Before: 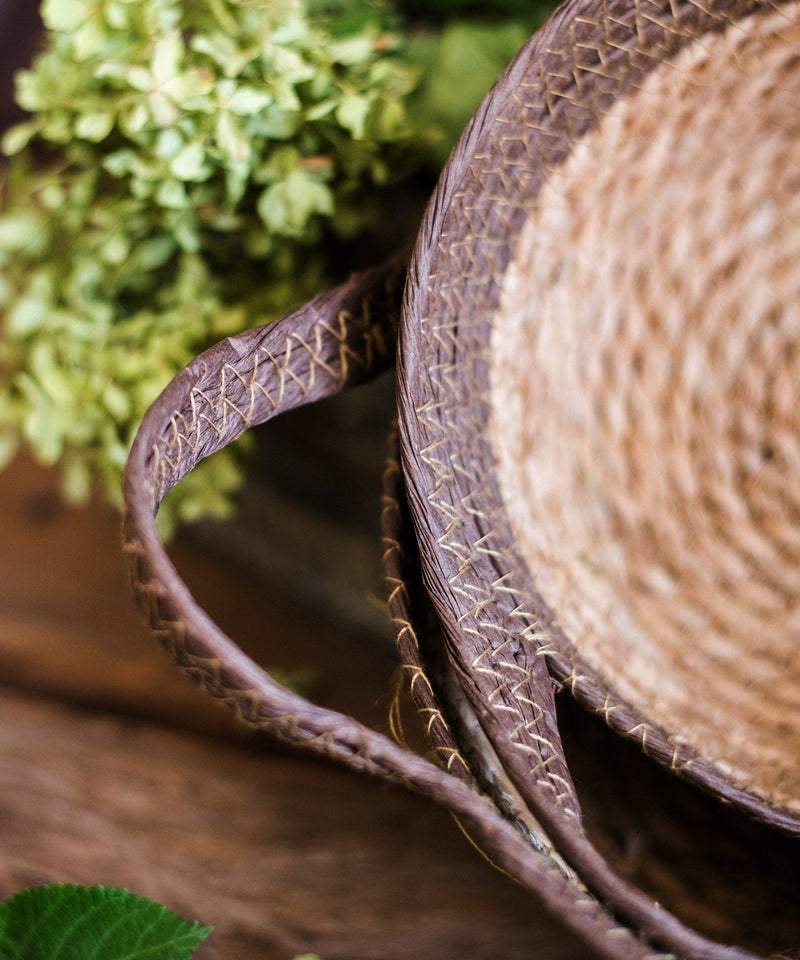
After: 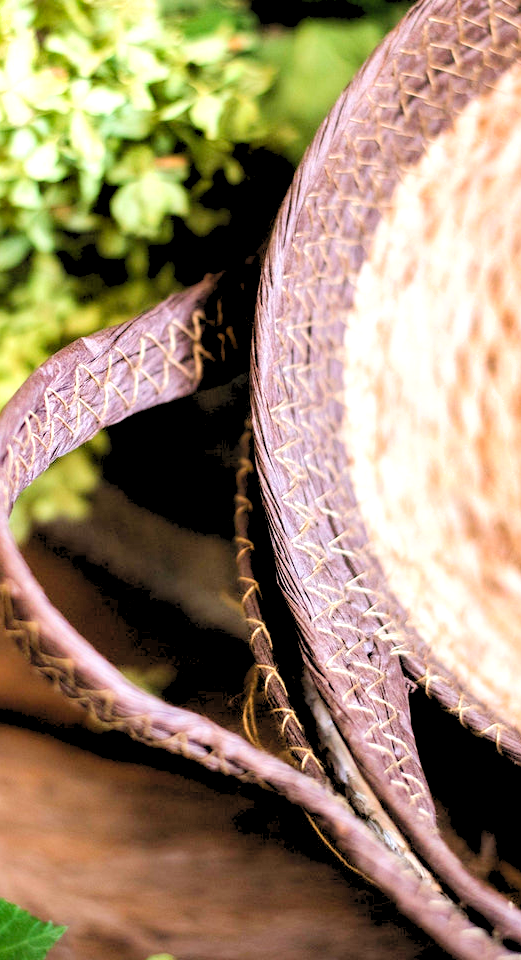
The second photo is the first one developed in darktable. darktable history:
crop and rotate: left 18.488%, right 16.311%
levels: black 0.035%, levels [0.072, 0.414, 0.976]
shadows and highlights: shadows 49.4, highlights -42.3, soften with gaussian
tone equalizer: -8 EV -0.786 EV, -7 EV -0.728 EV, -6 EV -0.626 EV, -5 EV -0.395 EV, -3 EV 0.366 EV, -2 EV 0.6 EV, -1 EV 0.689 EV, +0 EV 0.767 EV, mask exposure compensation -0.495 EV
